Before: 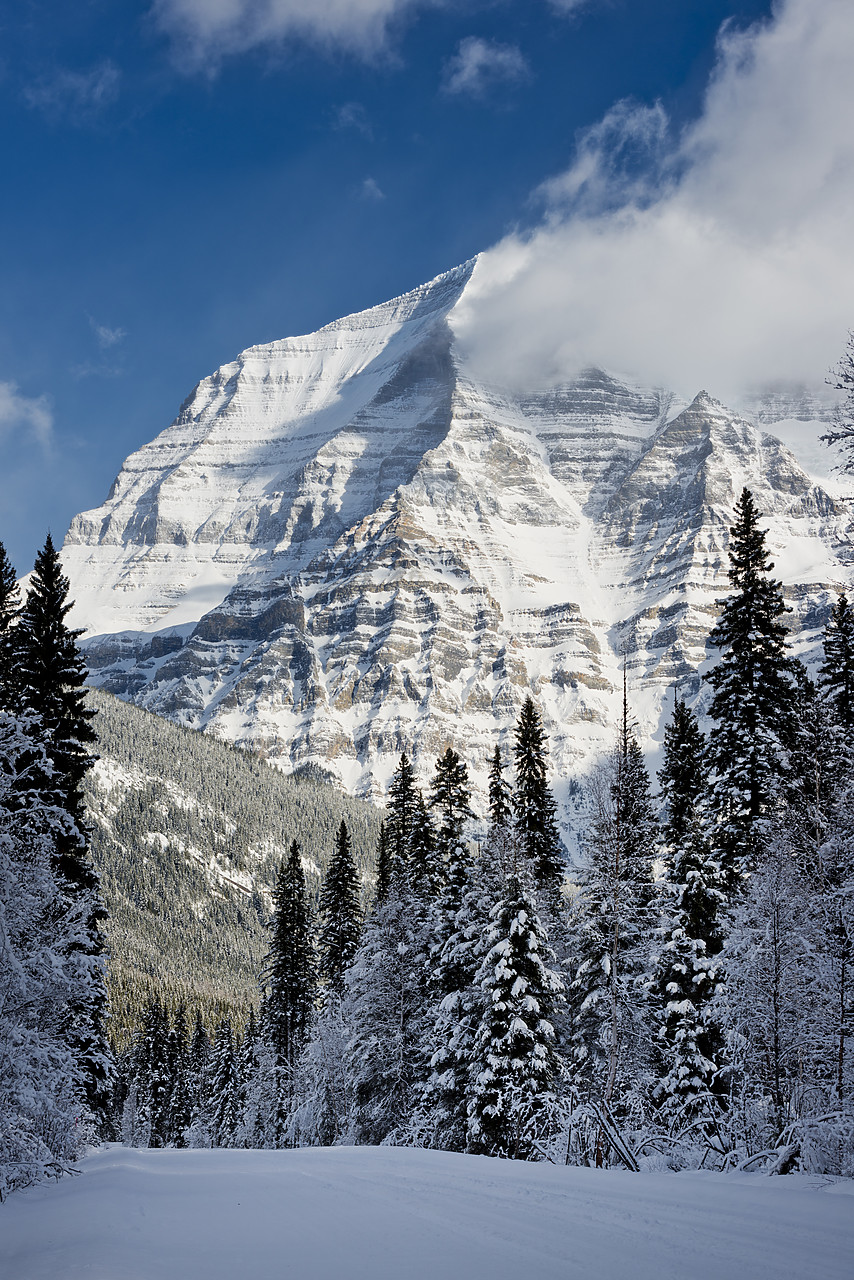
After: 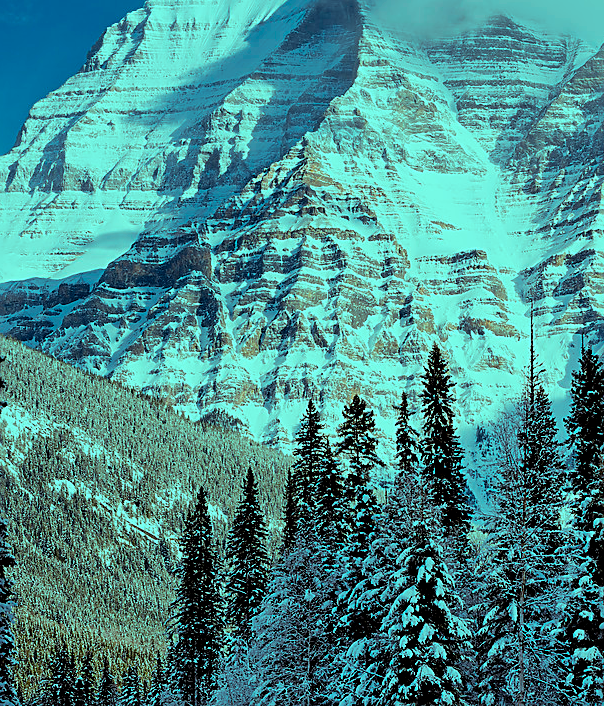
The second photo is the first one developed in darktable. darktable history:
sharpen: on, module defaults
color balance rgb: power › luminance -3.985%, power › chroma 0.544%, power › hue 43.51°, highlights gain › chroma 7.53%, highlights gain › hue 185.31°, perceptual saturation grading › global saturation 31.276%
crop: left 10.895%, top 27.598%, right 18.311%, bottom 17.174%
exposure: black level correction 0.002, exposure -0.198 EV, compensate highlight preservation false
